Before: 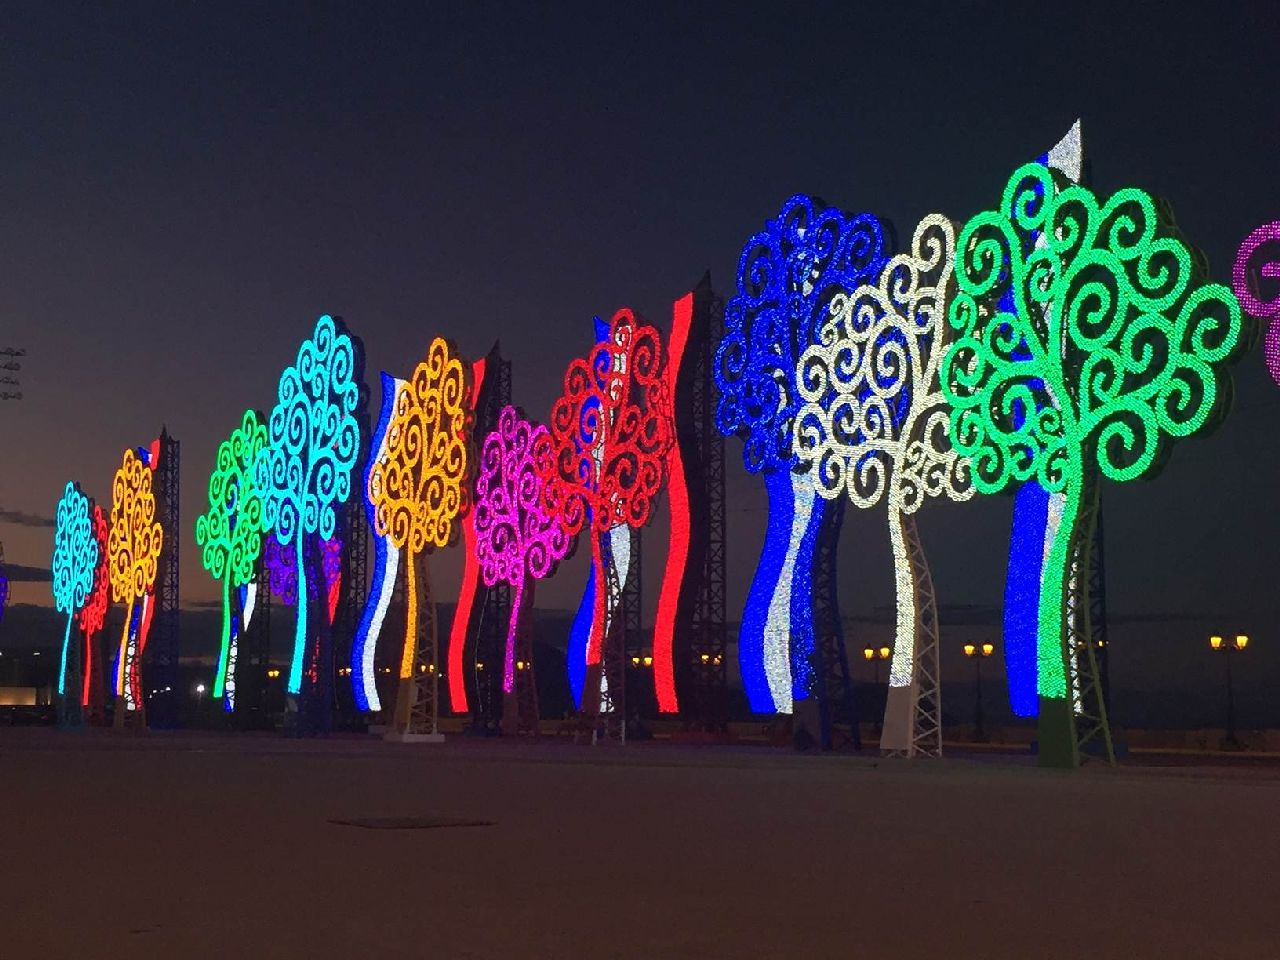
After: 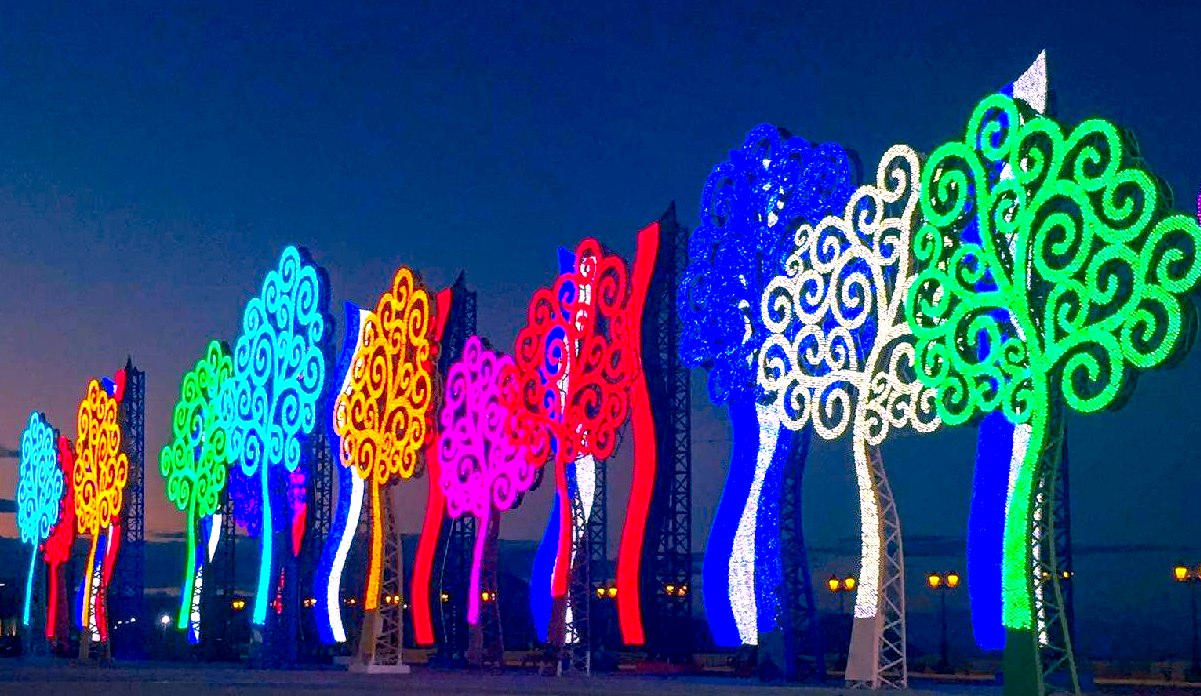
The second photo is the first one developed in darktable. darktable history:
white balance: red 0.976, blue 1.04
local contrast: on, module defaults
color correction: highlights a* 17.03, highlights b* 0.205, shadows a* -15.38, shadows b* -14.56, saturation 1.5
exposure: black level correction 0.008, exposure 0.979 EV, compensate highlight preservation false
crop: left 2.737%, top 7.287%, right 3.421%, bottom 20.179%
